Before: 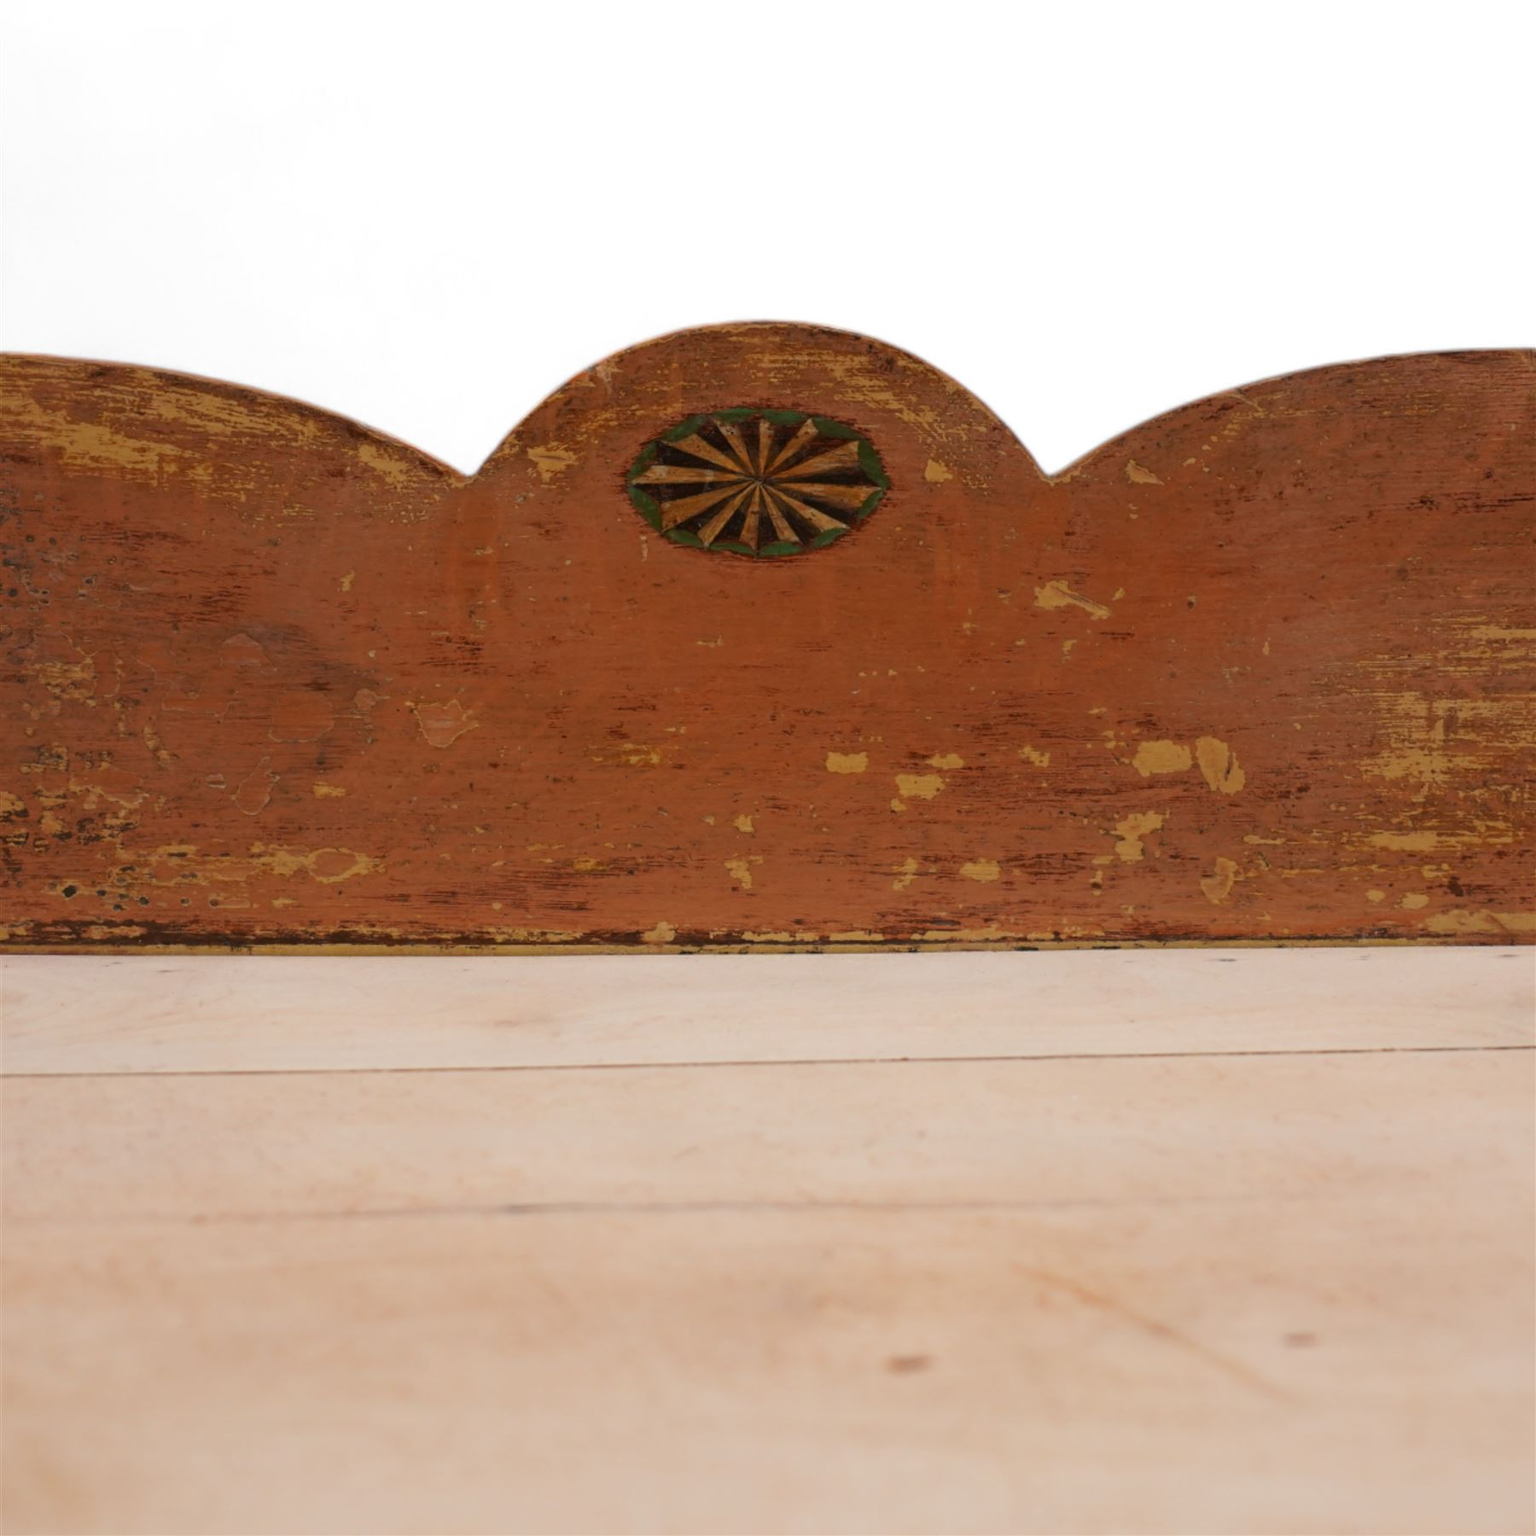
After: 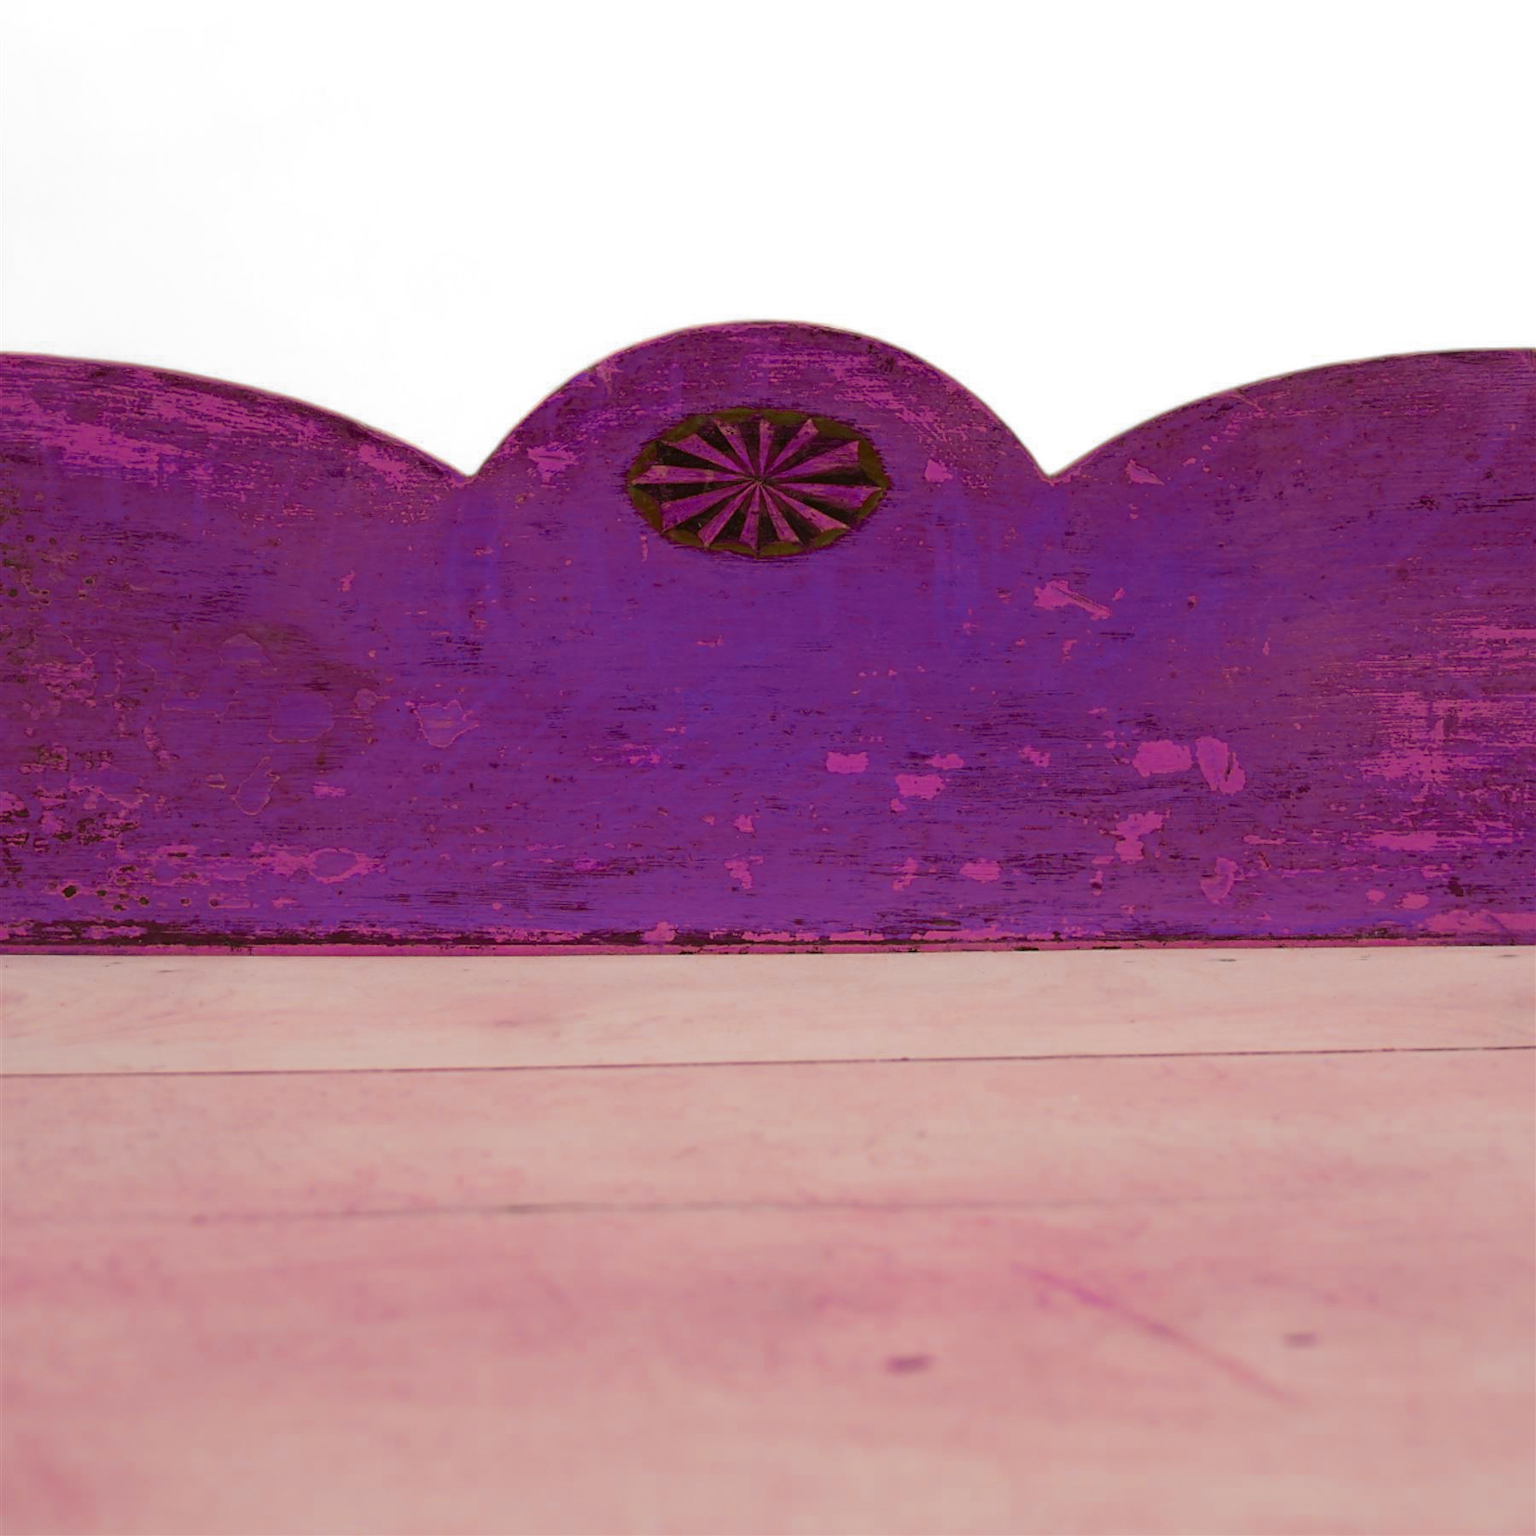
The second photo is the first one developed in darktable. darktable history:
sharpen: radius 0.969, amount 0.604
color zones: curves: ch0 [(0.826, 0.353)]; ch1 [(0.242, 0.647) (0.889, 0.342)]; ch2 [(0.246, 0.089) (0.969, 0.068)]
